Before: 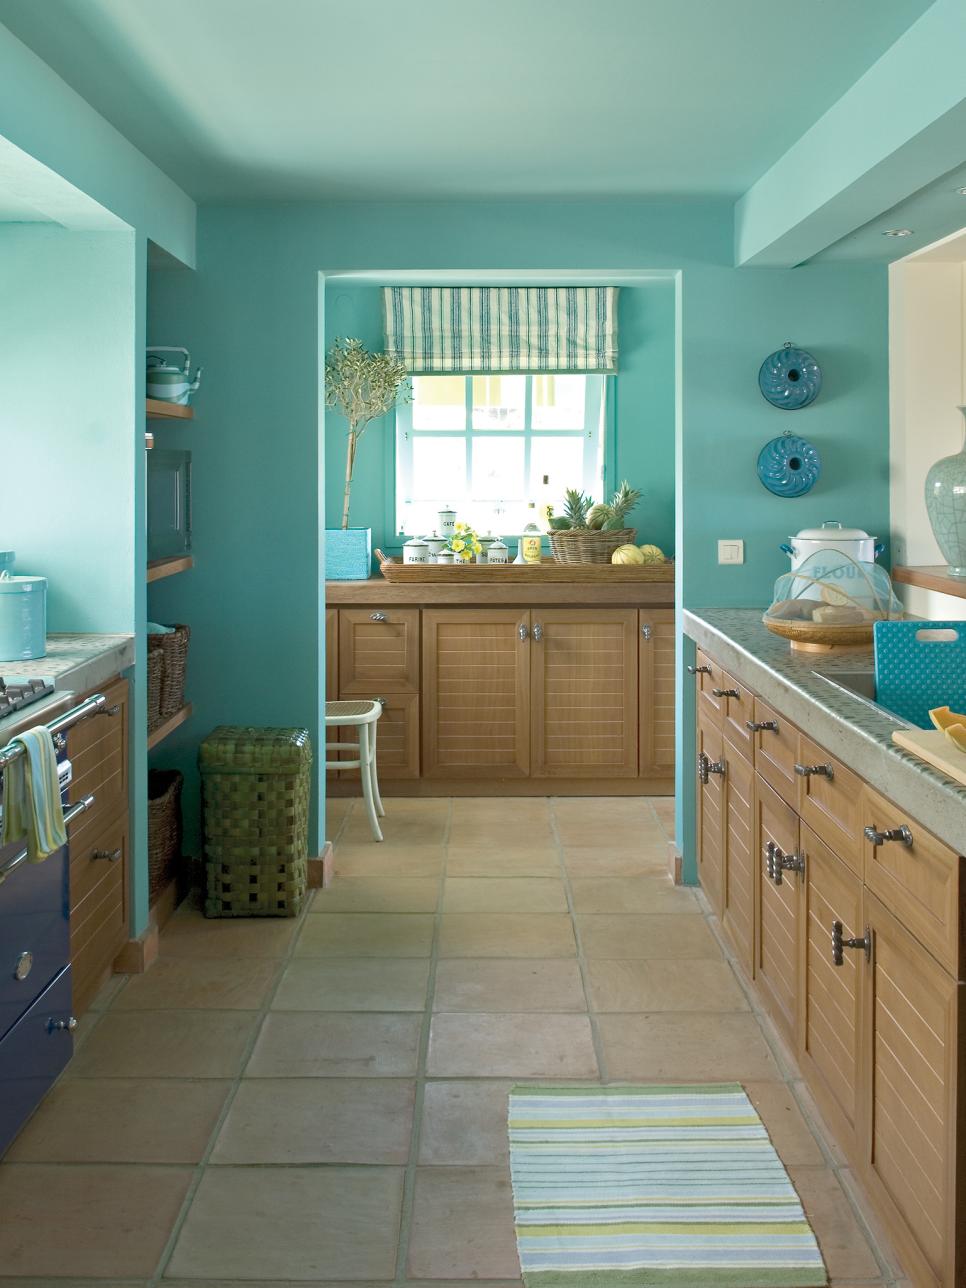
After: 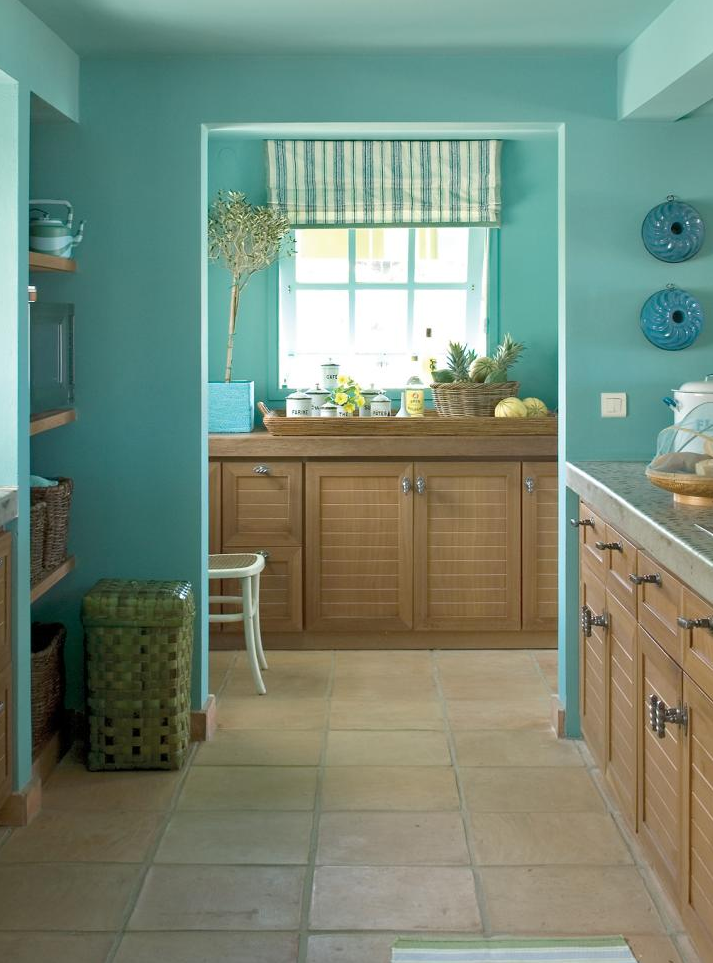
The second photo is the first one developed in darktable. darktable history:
crop and rotate: left 12.162%, top 11.469%, right 13.963%, bottom 13.69%
